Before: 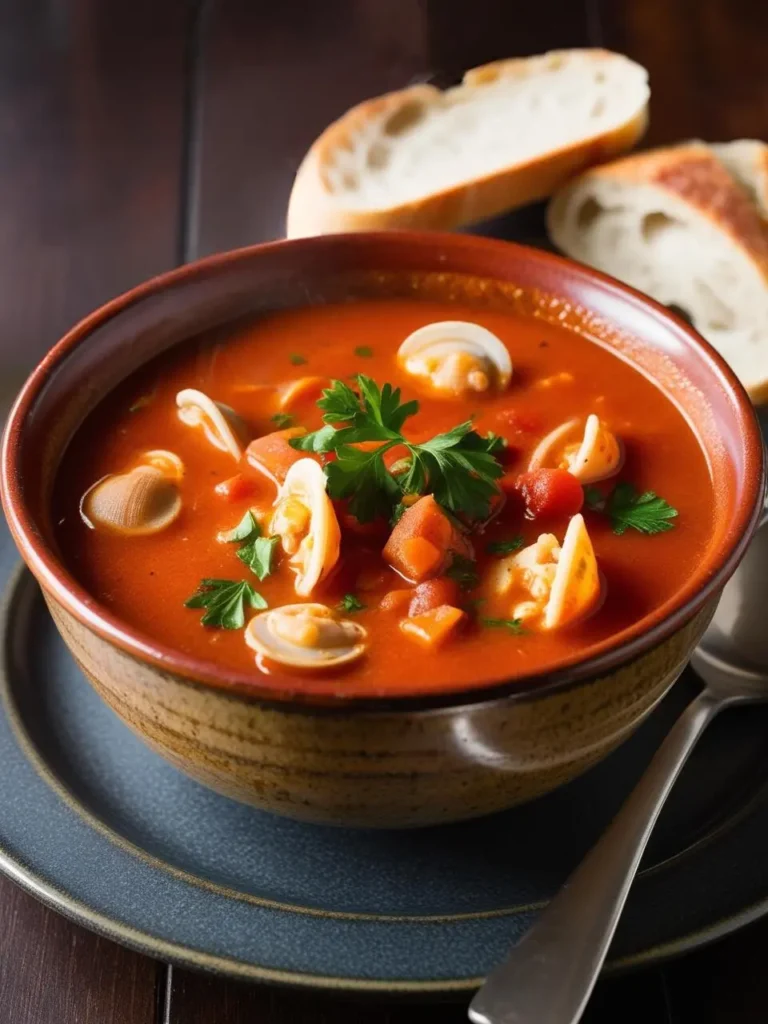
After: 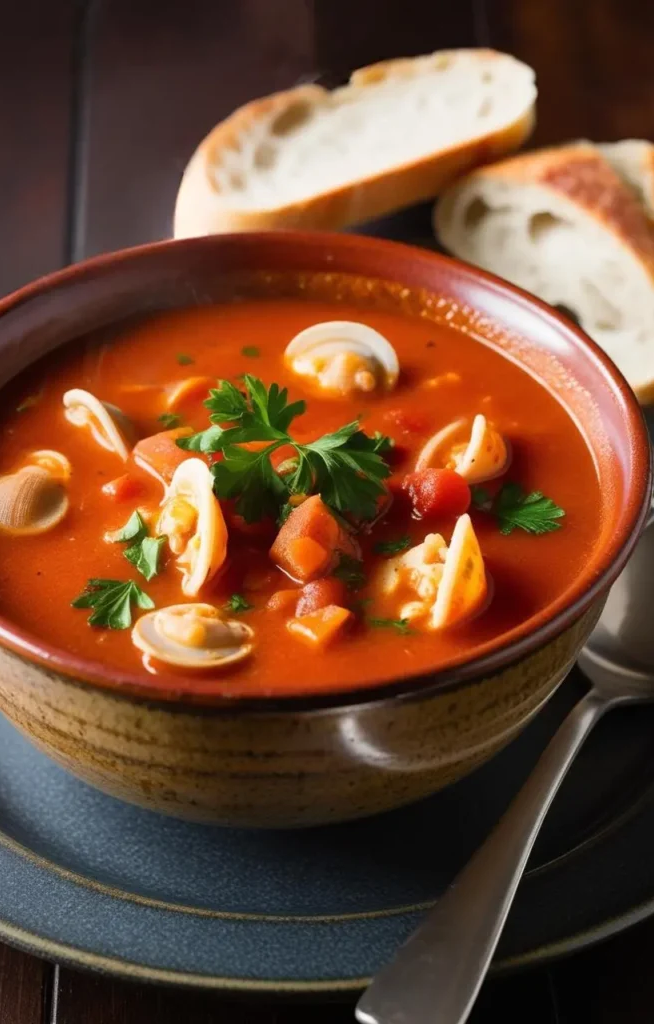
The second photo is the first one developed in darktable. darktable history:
crop and rotate: left 14.719%
